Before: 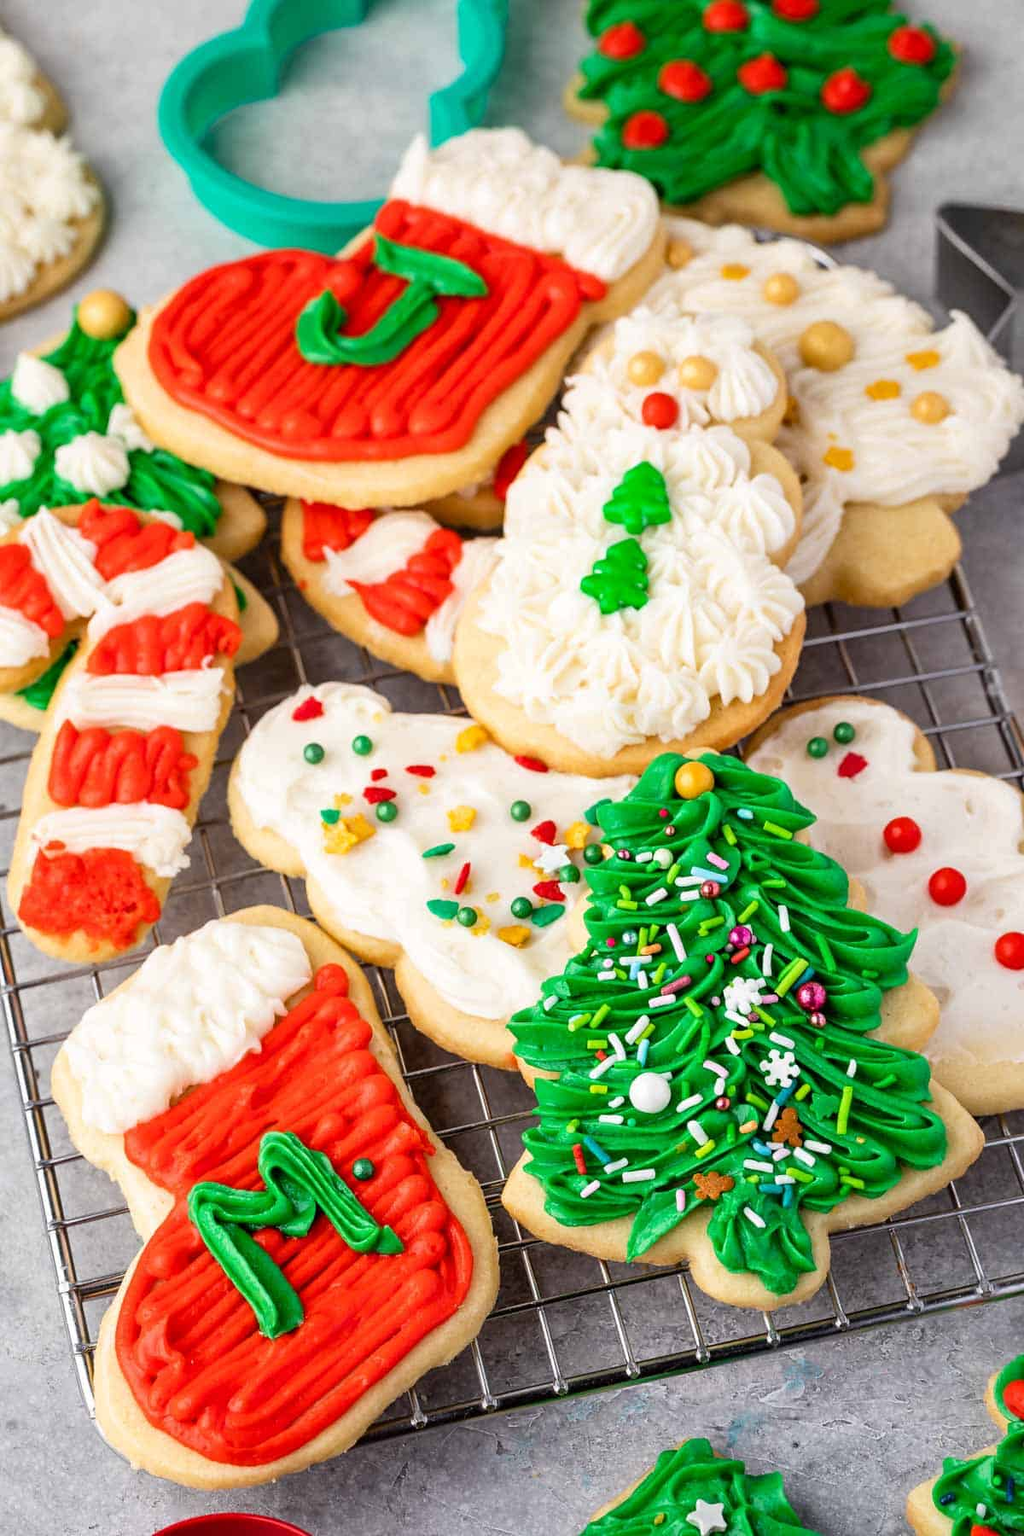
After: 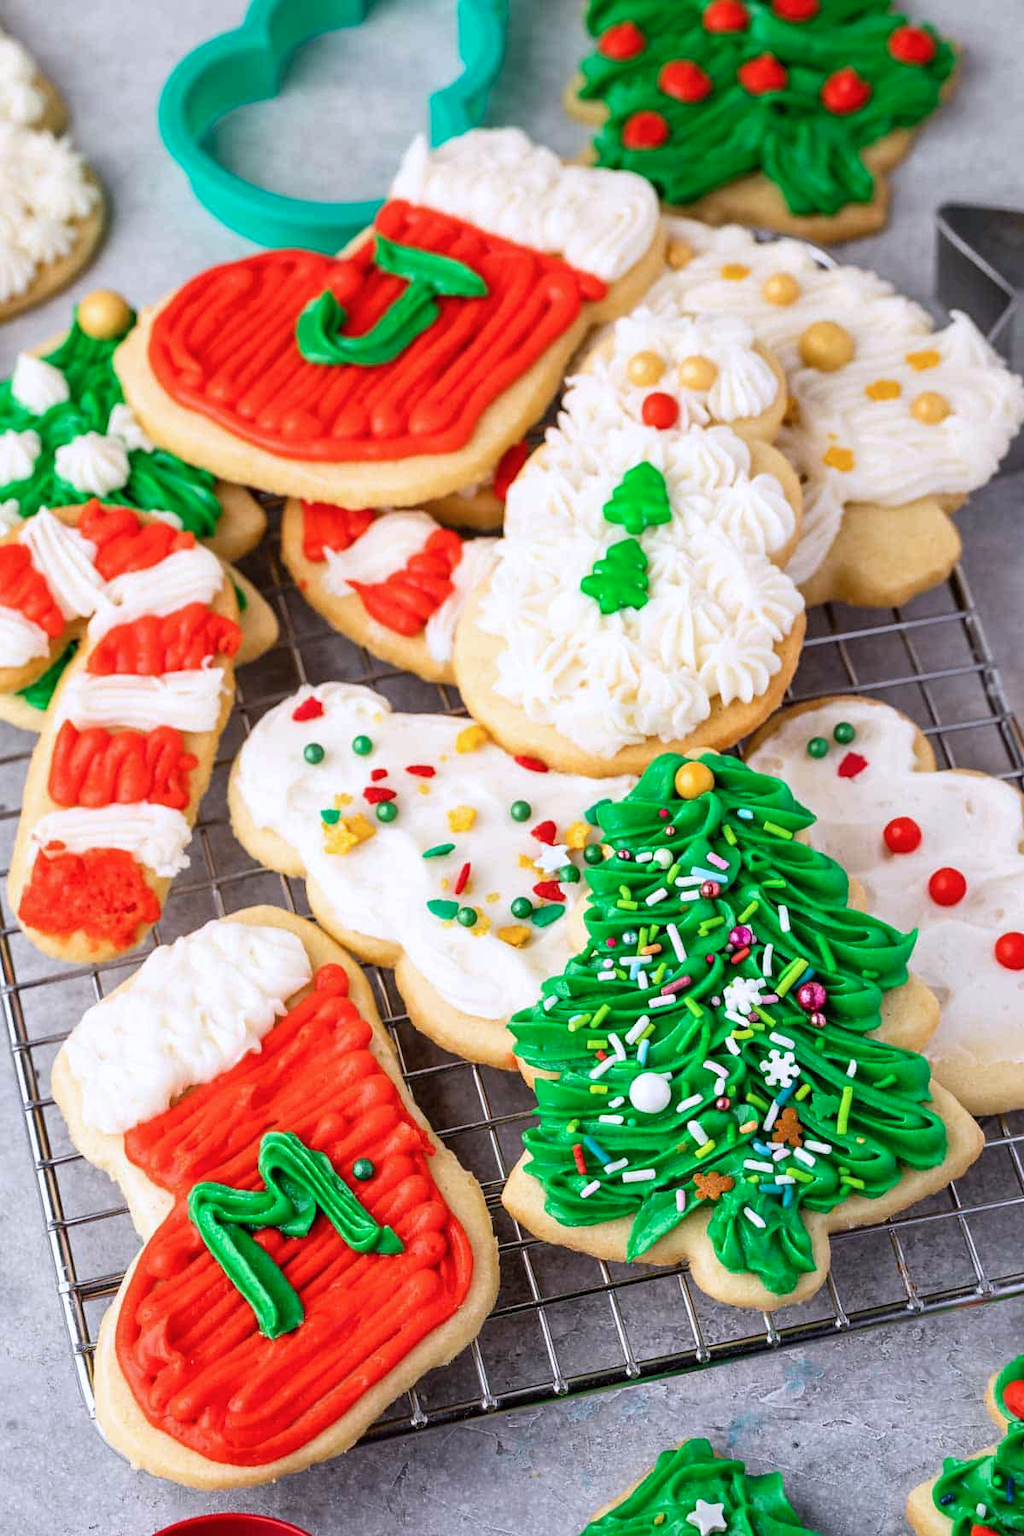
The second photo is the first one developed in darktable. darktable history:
color calibration: illuminant as shot in camera, x 0.358, y 0.373, temperature 4628.91 K
